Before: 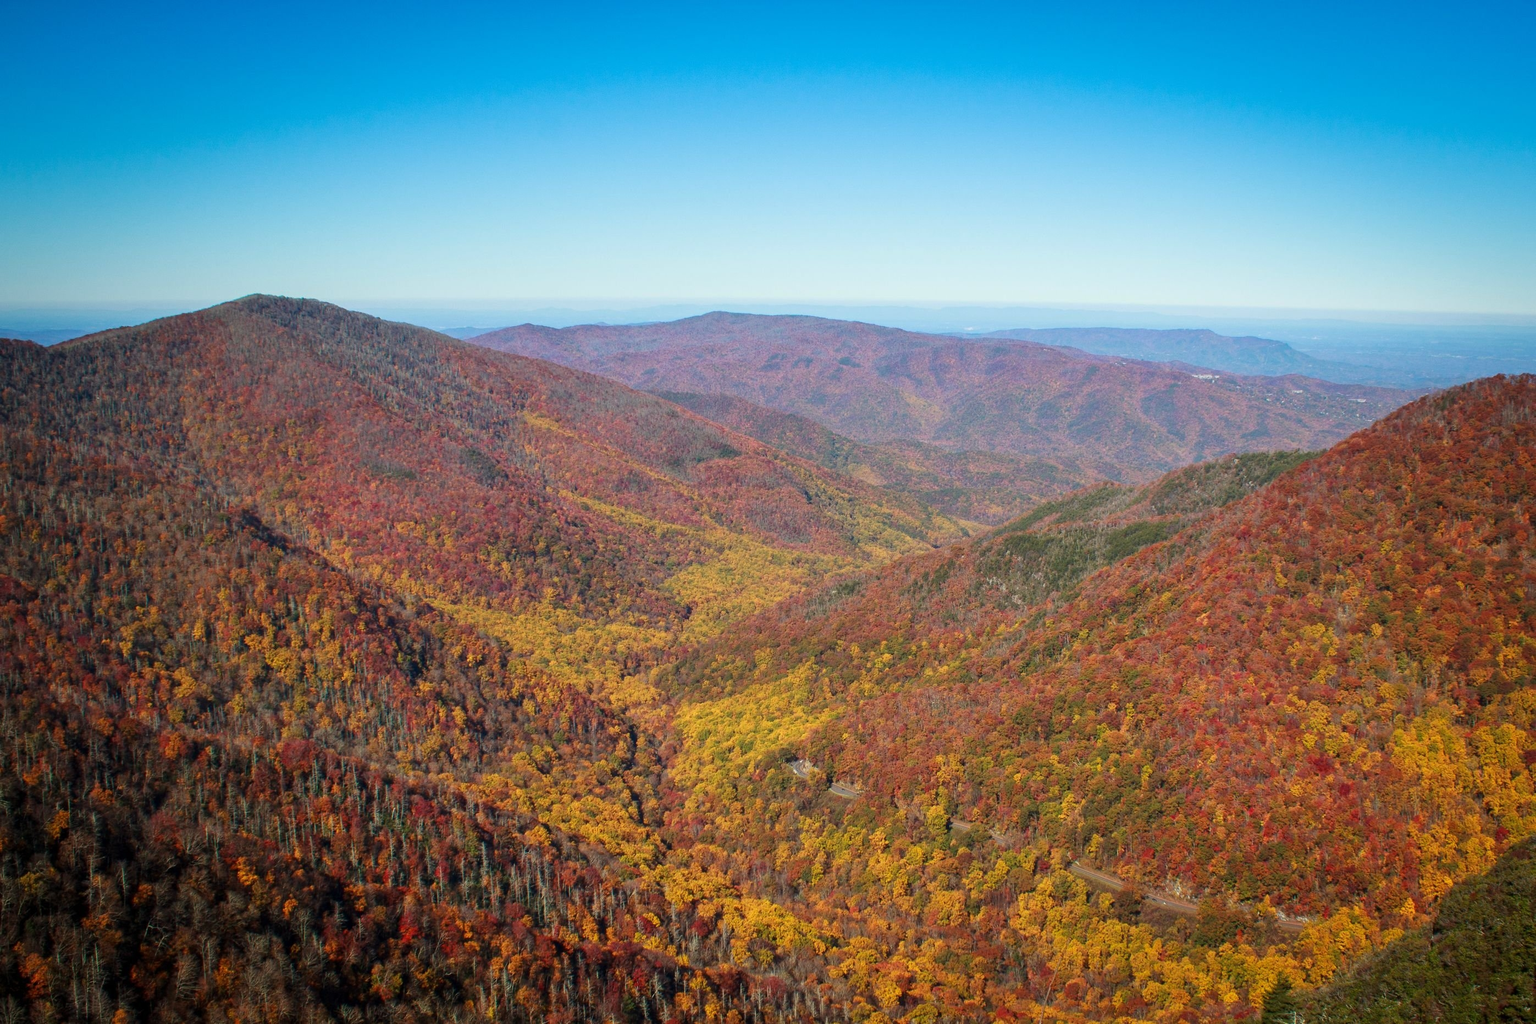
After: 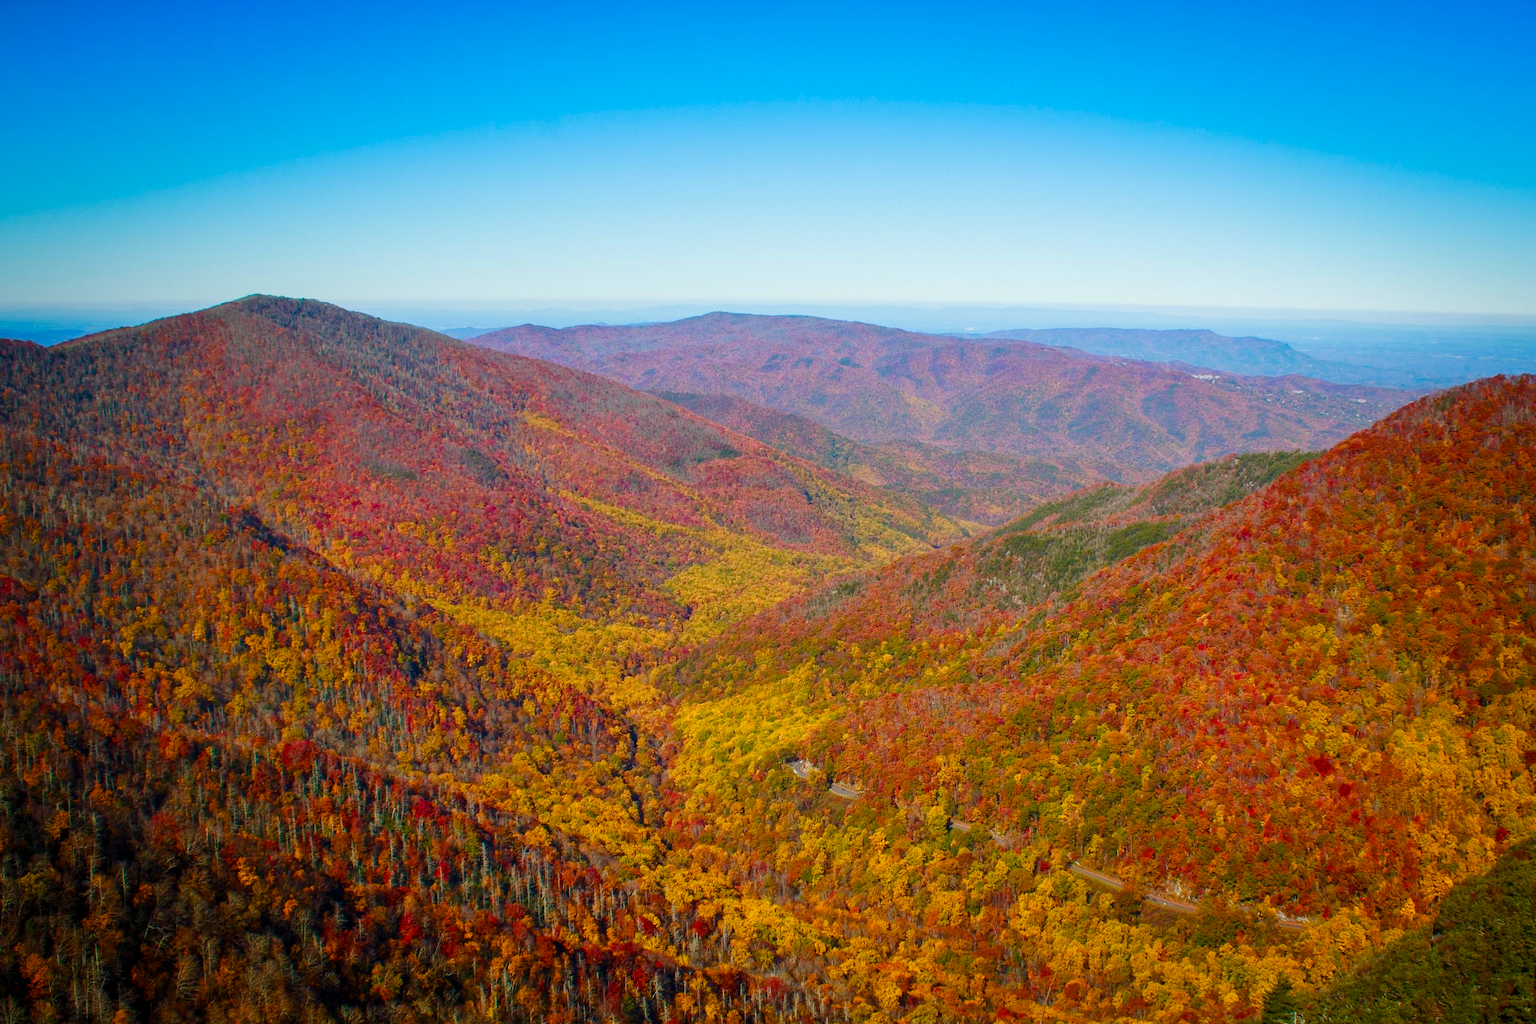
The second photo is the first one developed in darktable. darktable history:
color balance rgb: power › hue 325.07°, highlights gain › chroma 0.279%, highlights gain › hue 330.6°, linear chroma grading › shadows 31.844%, linear chroma grading › global chroma -2.11%, linear chroma grading › mid-tones 3.837%, perceptual saturation grading › global saturation 34.655%, perceptual saturation grading › highlights -25.179%, perceptual saturation grading › shadows 25.344%
